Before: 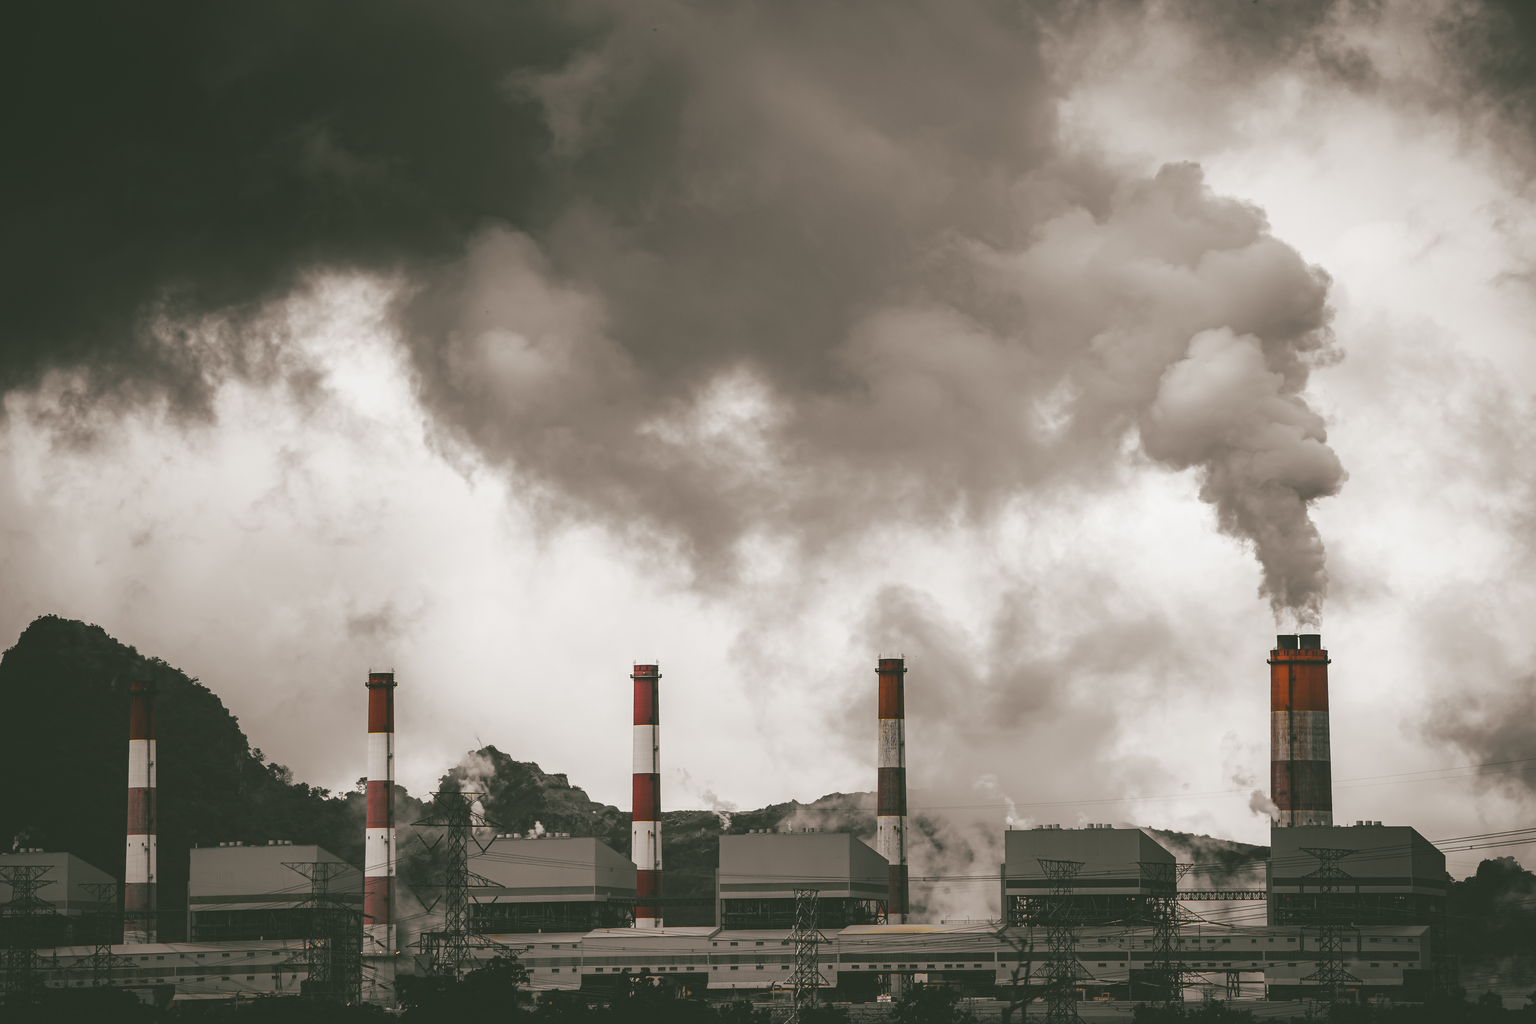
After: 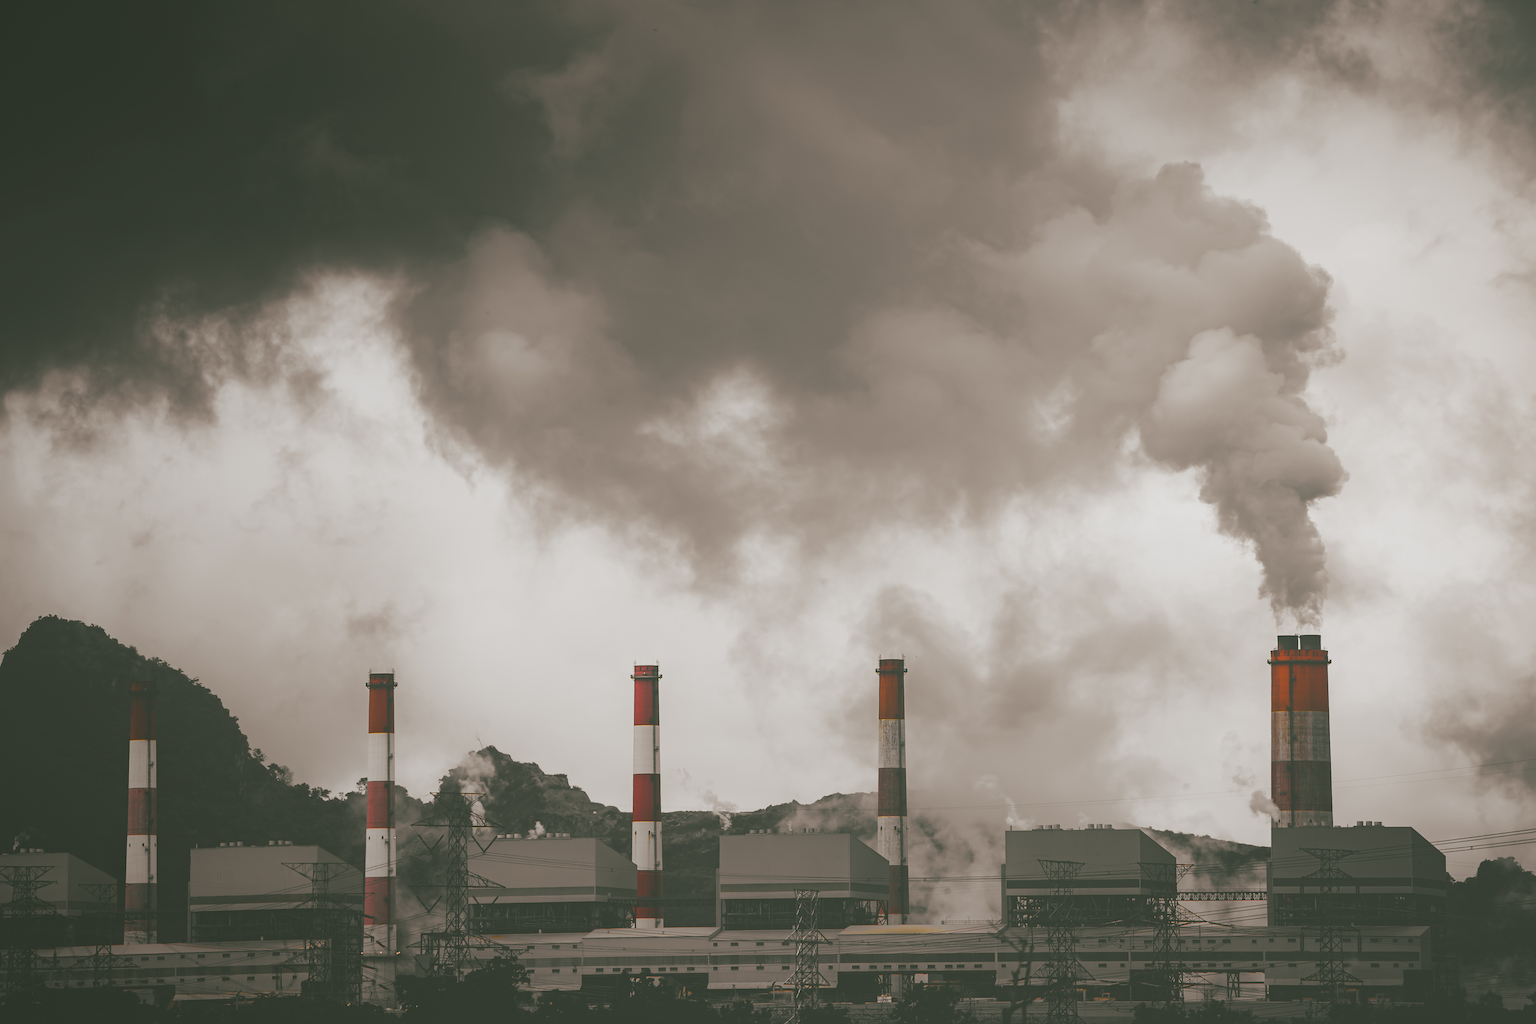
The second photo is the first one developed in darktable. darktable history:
local contrast: detail 69%
tone equalizer: on, module defaults
